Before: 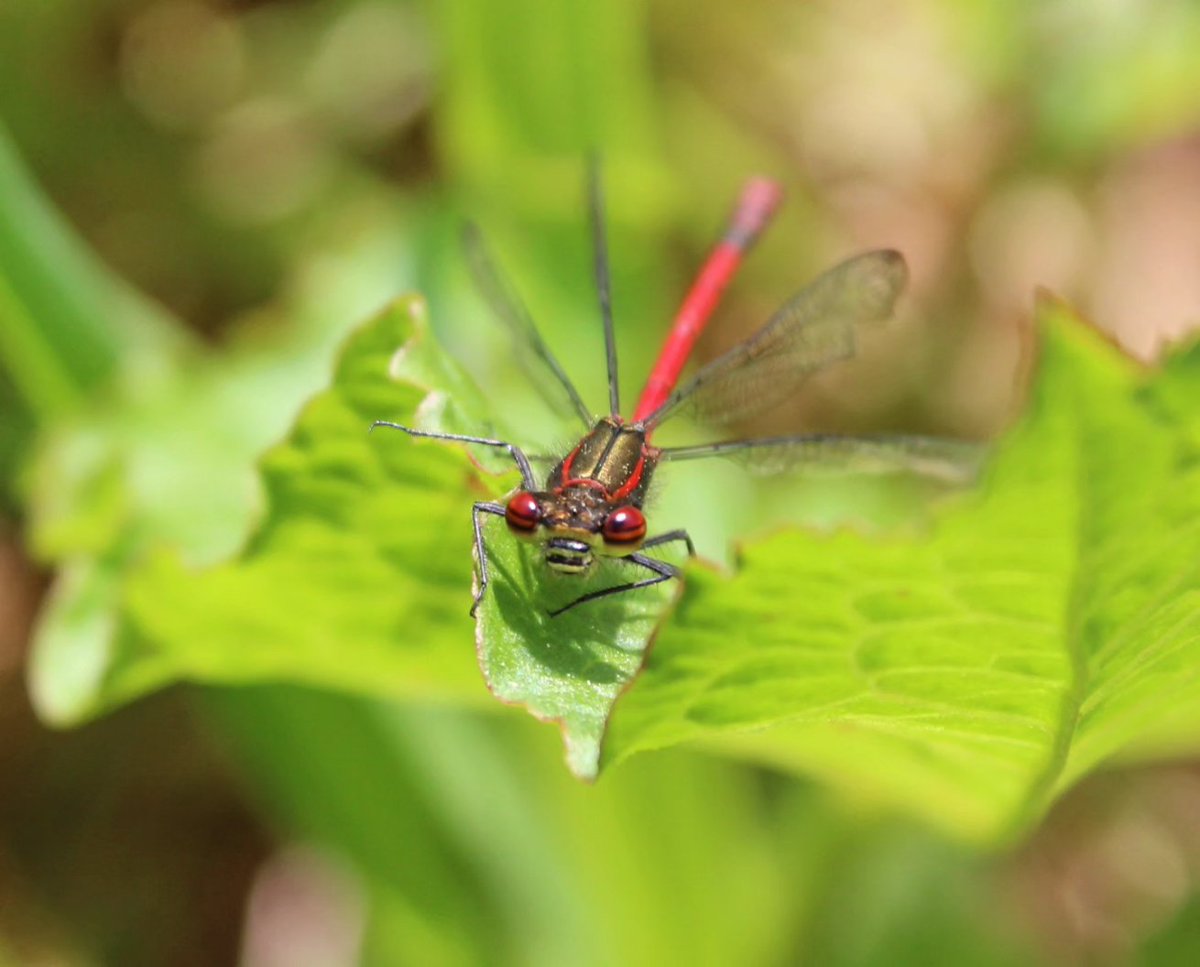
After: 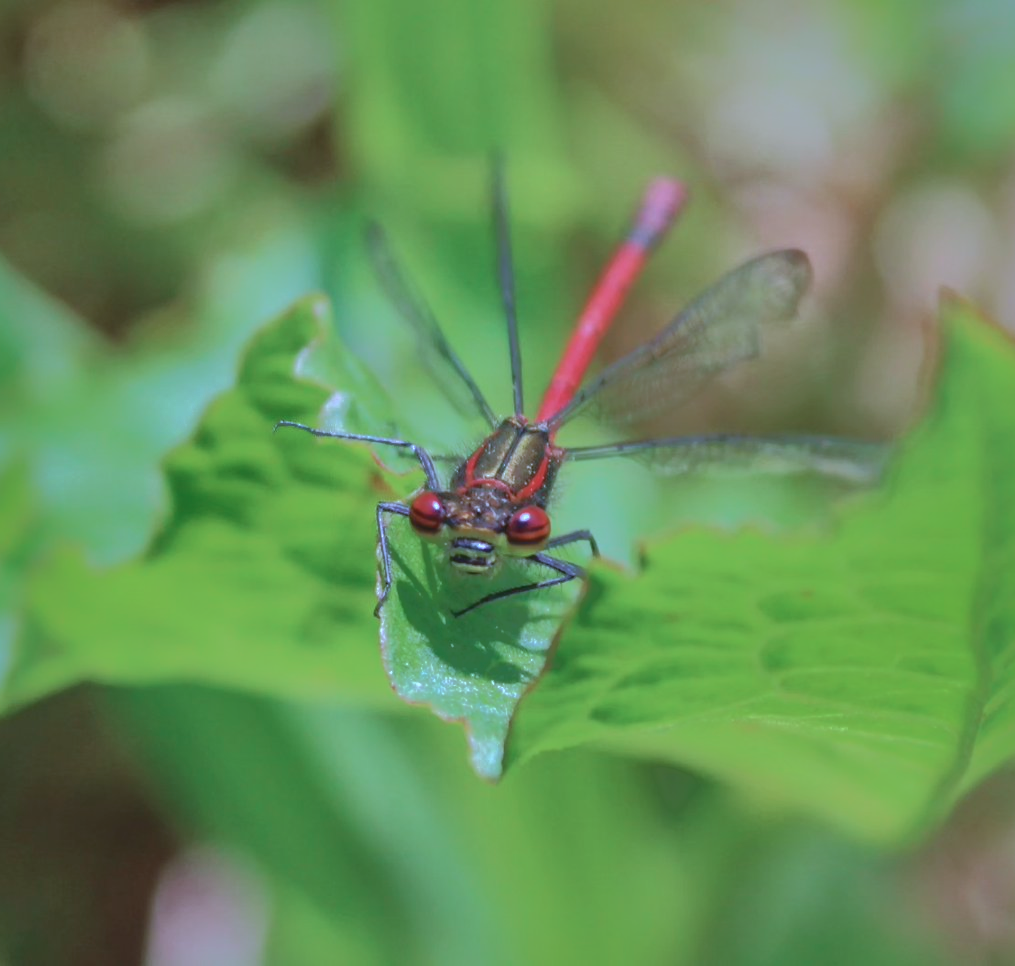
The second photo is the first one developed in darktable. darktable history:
color calibration: illuminant as shot in camera, adaptation linear Bradford (ICC v4), x 0.408, y 0.405, temperature 3600.44 K, gamut compression 2.98
shadows and highlights: shadows -19.87, highlights -73.69
tone curve: curves: ch0 [(0, 0) (0.003, 0.08) (0.011, 0.088) (0.025, 0.104) (0.044, 0.122) (0.069, 0.141) (0.1, 0.161) (0.136, 0.181) (0.177, 0.209) (0.224, 0.246) (0.277, 0.293) (0.335, 0.343) (0.399, 0.399) (0.468, 0.464) (0.543, 0.54) (0.623, 0.616) (0.709, 0.694) (0.801, 0.757) (0.898, 0.821) (1, 1)], color space Lab, independent channels, preserve colors none
crop: left 8.015%, right 7.372%
